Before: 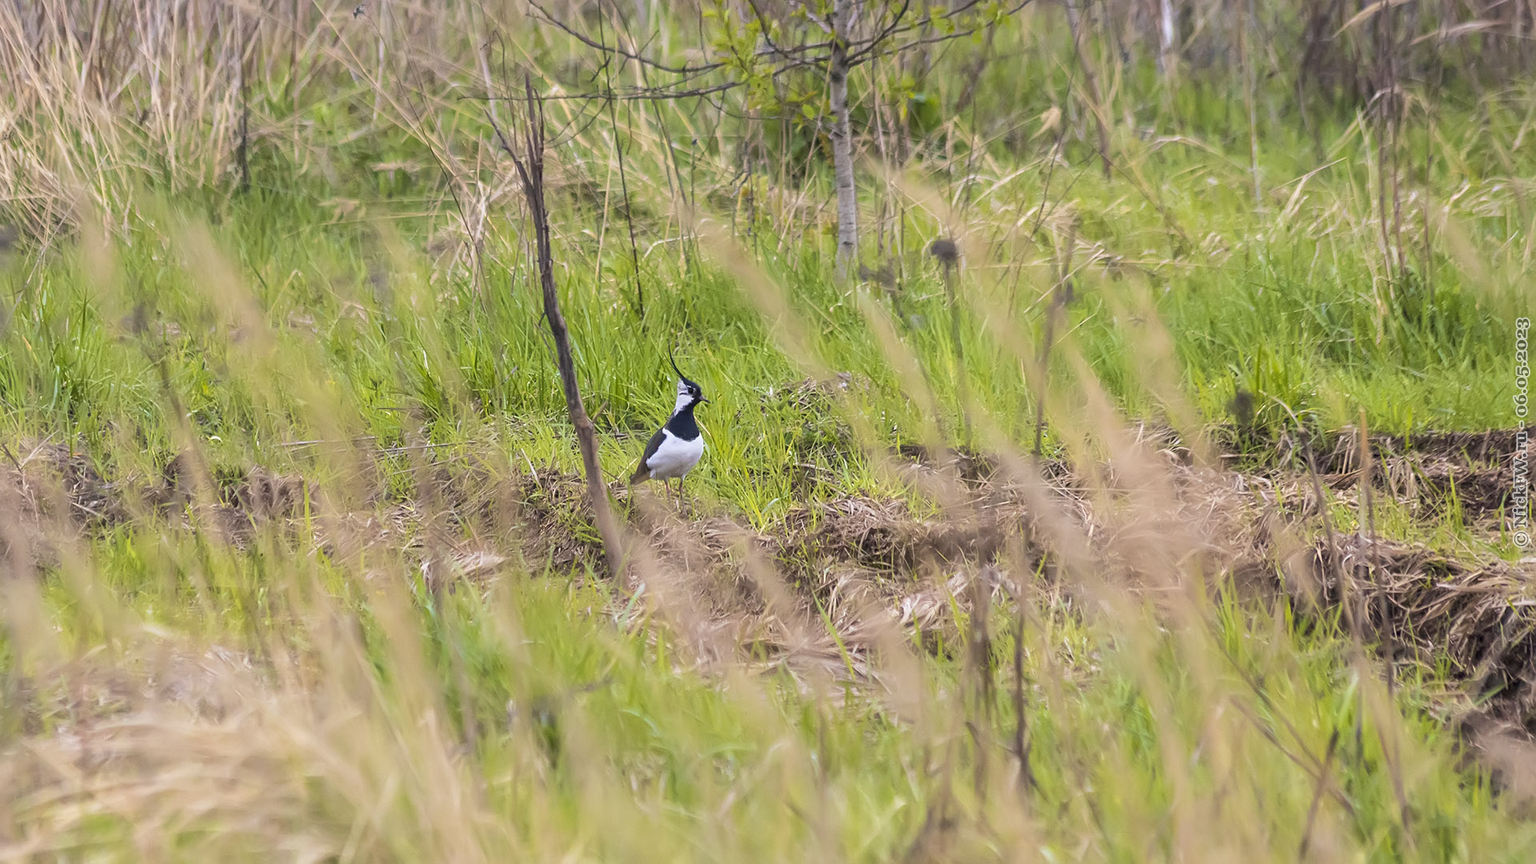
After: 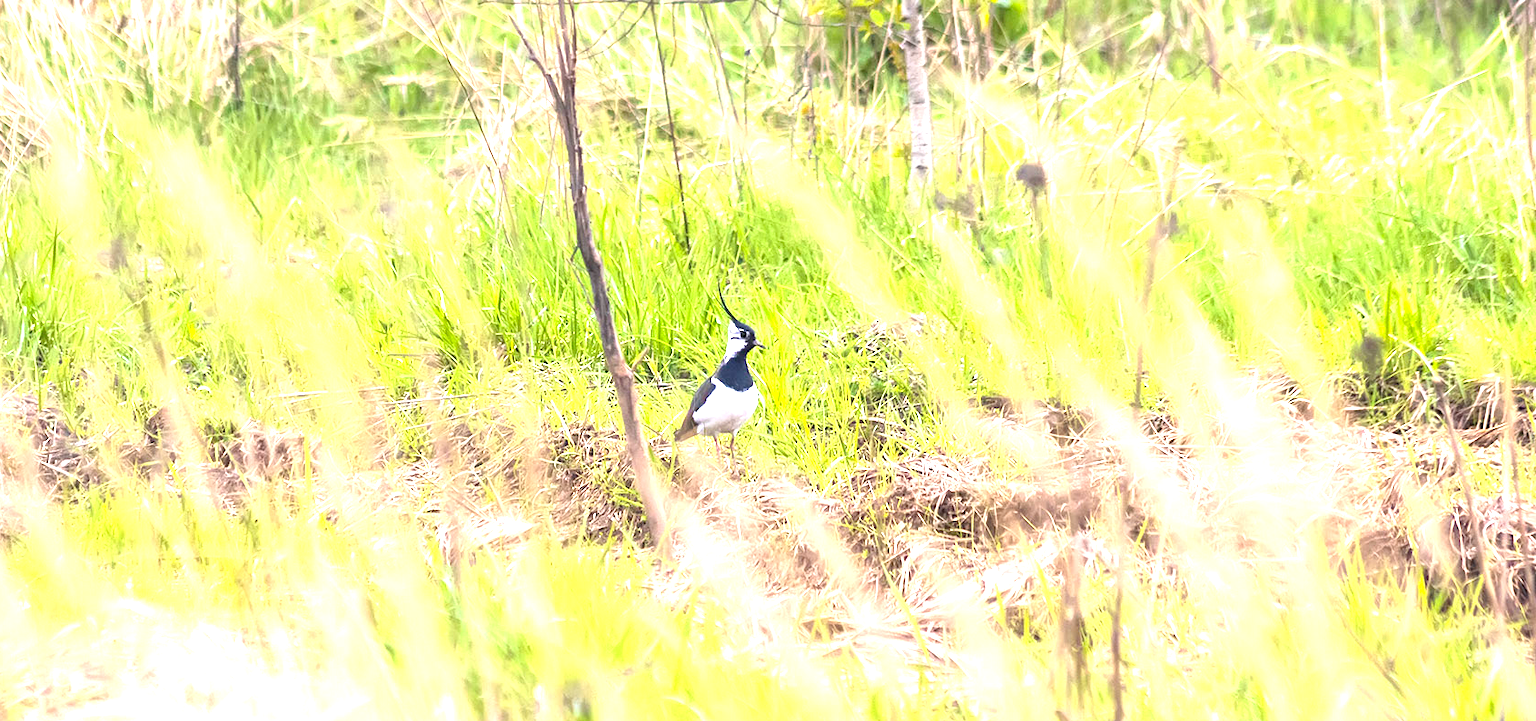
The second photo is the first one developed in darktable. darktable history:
crop and rotate: left 2.352%, top 11.2%, right 9.572%, bottom 15.223%
exposure: black level correction 0, exposure 1.665 EV, compensate highlight preservation false
